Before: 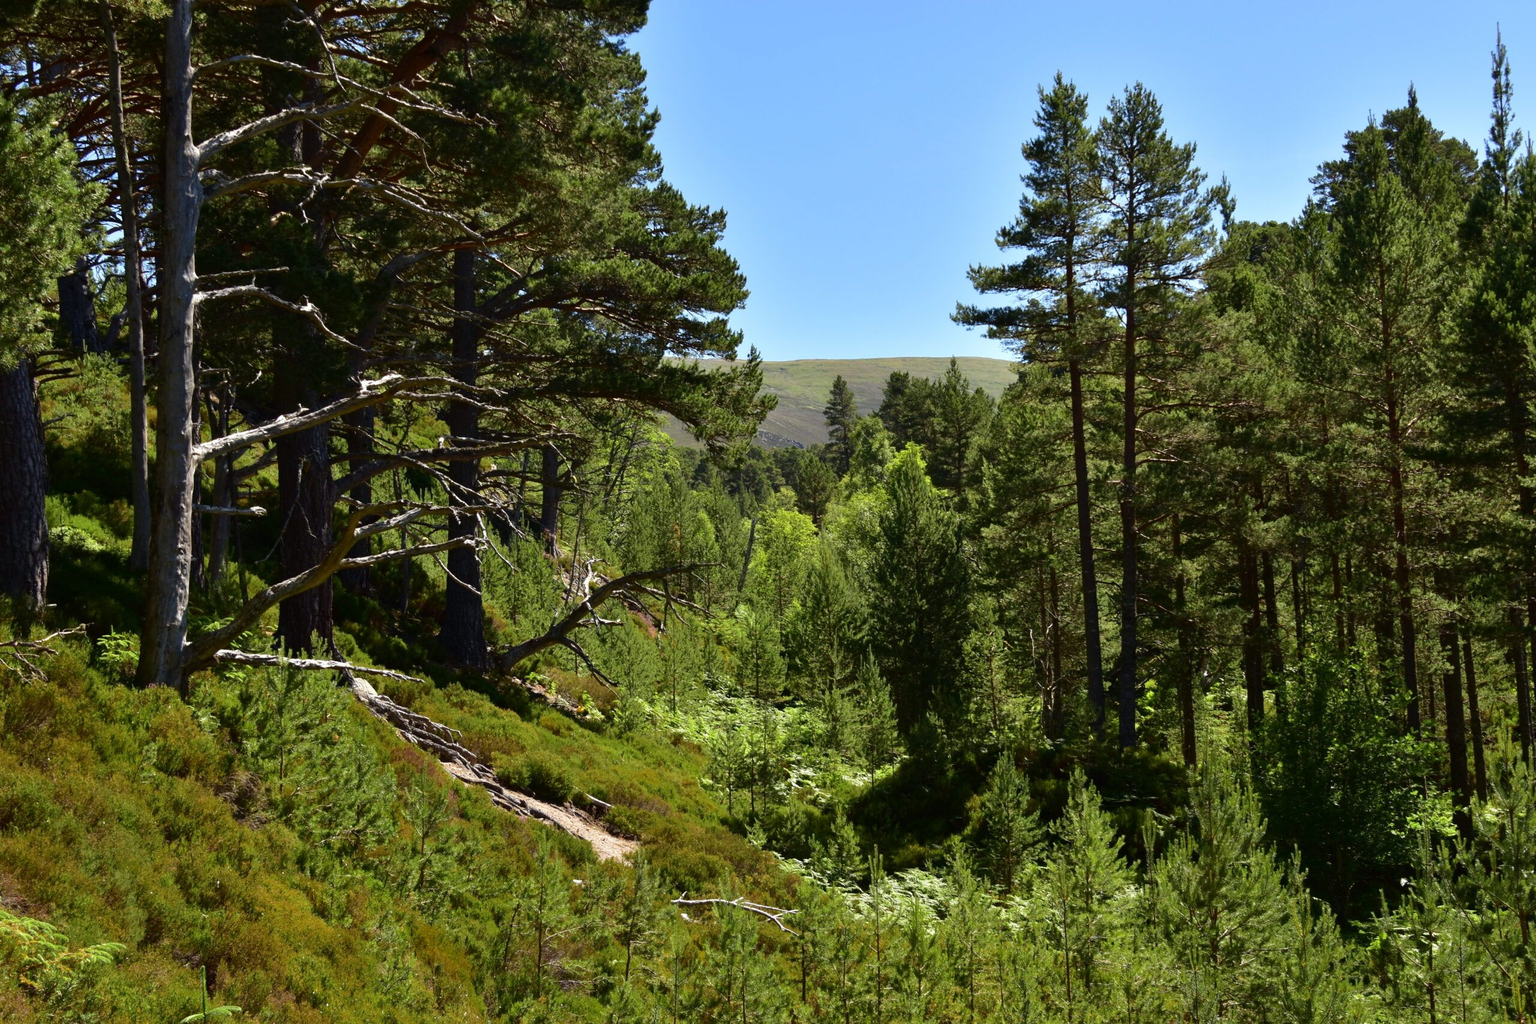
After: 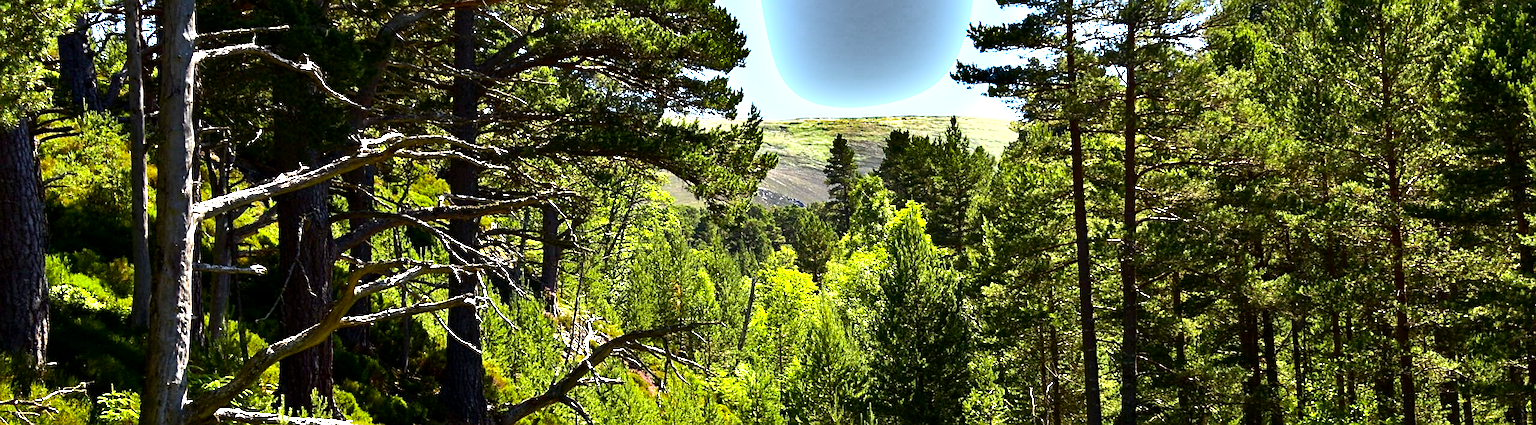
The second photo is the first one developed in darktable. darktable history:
color balance rgb: highlights gain › luminance 14.949%, global offset › luminance -0.505%, perceptual saturation grading › global saturation 19.802%, perceptual brilliance grading › global brilliance 15.255%, perceptual brilliance grading › shadows -34.388%
shadows and highlights: shadows 20.95, highlights -81.21, soften with gaussian
exposure: black level correction 0, exposure 0.898 EV, compensate exposure bias true, compensate highlight preservation false
sharpen: on, module defaults
crop and rotate: top 23.666%, bottom 34.769%
